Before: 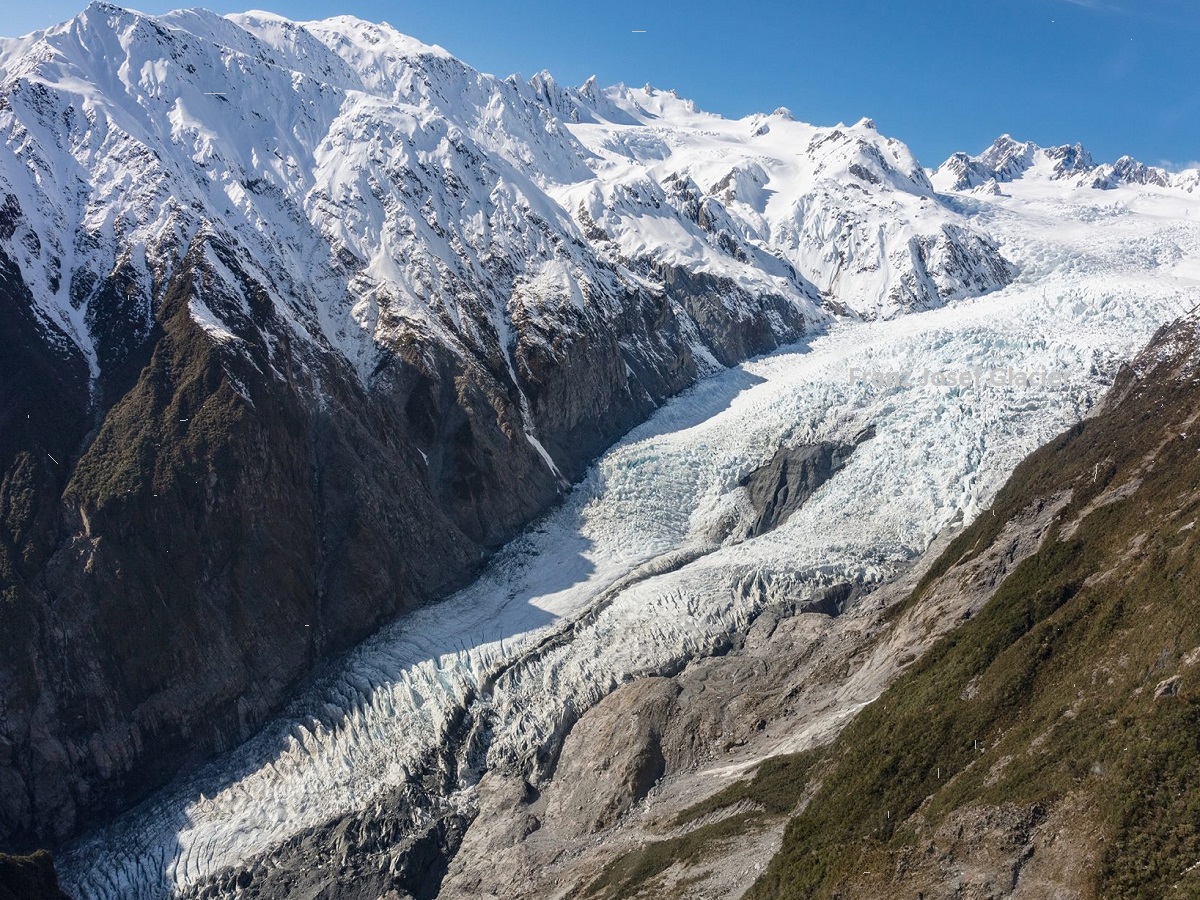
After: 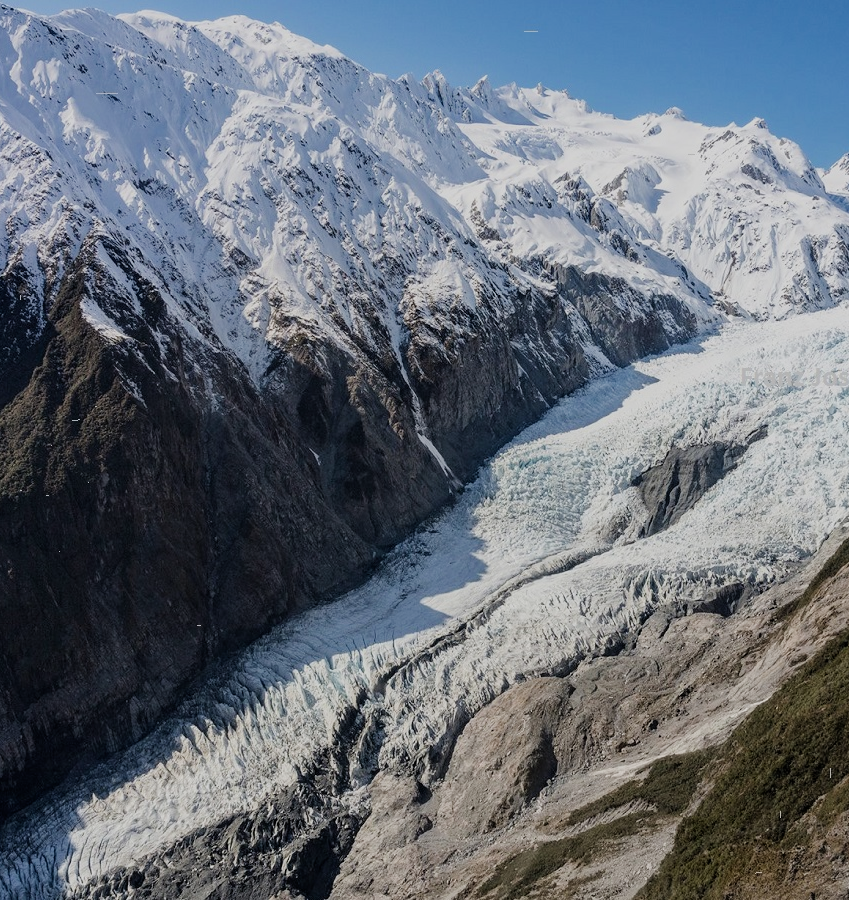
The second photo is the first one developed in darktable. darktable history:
filmic rgb: black relative exposure -7.65 EV, white relative exposure 4.56 EV, hardness 3.61
crop and rotate: left 9.061%, right 20.142%
